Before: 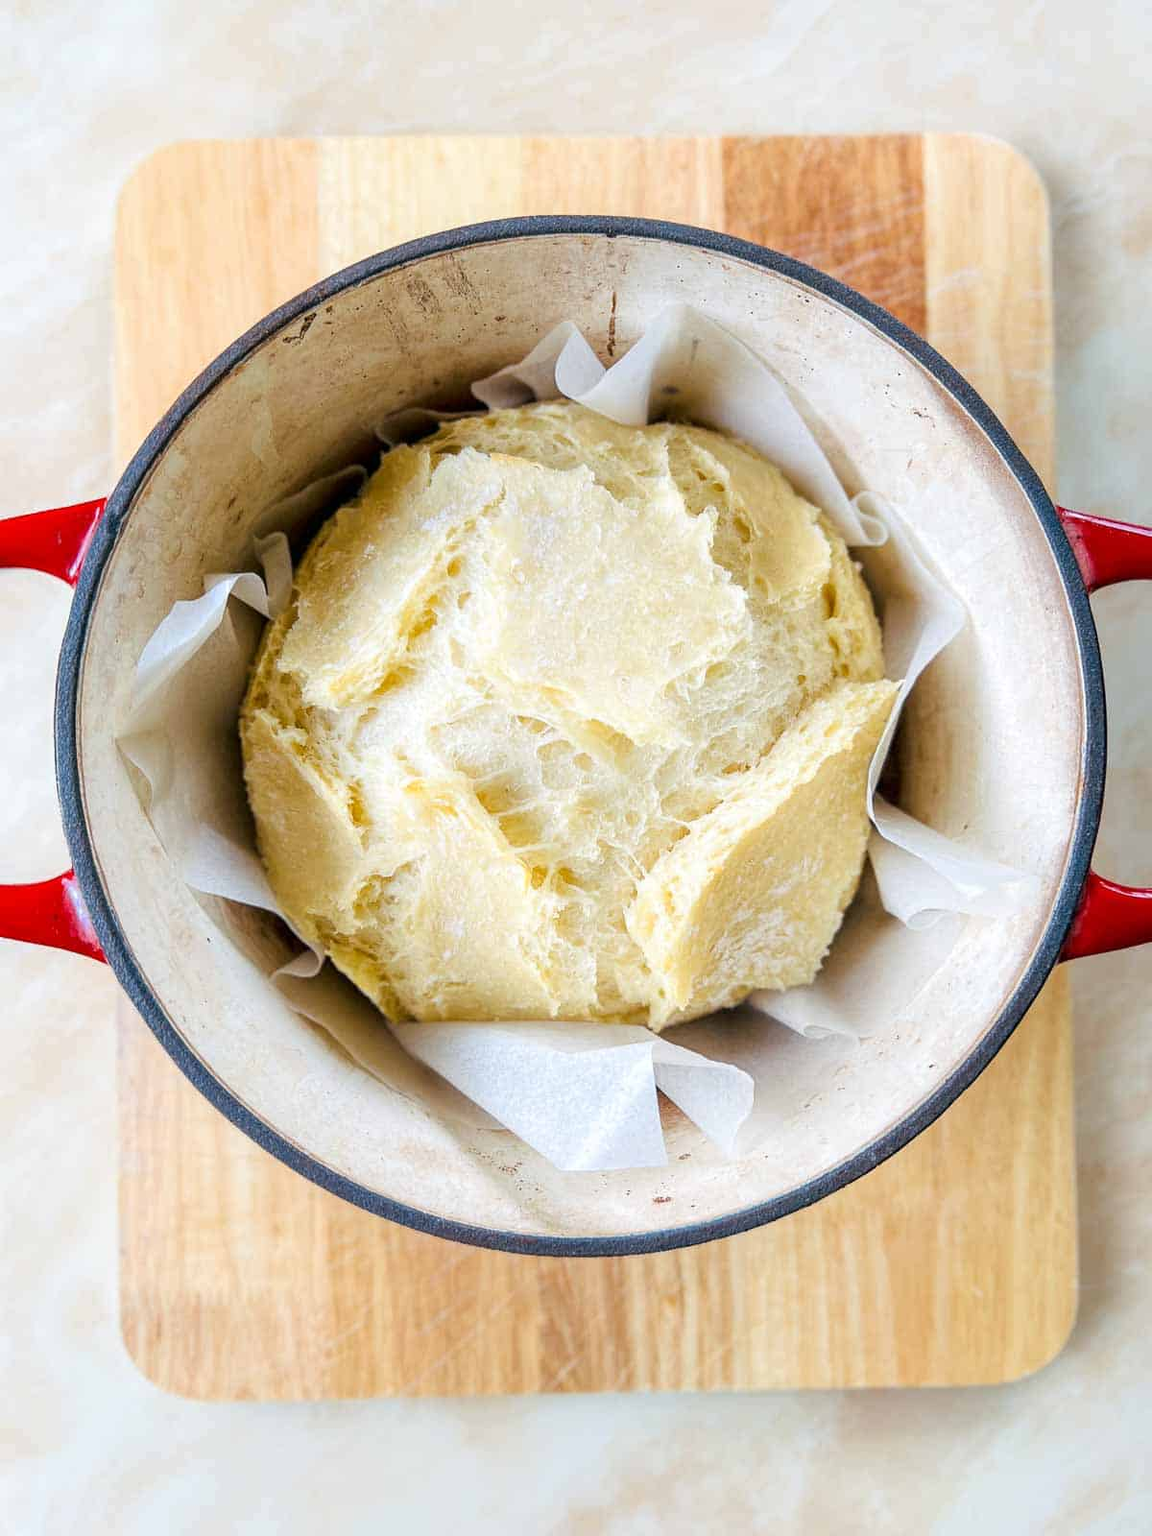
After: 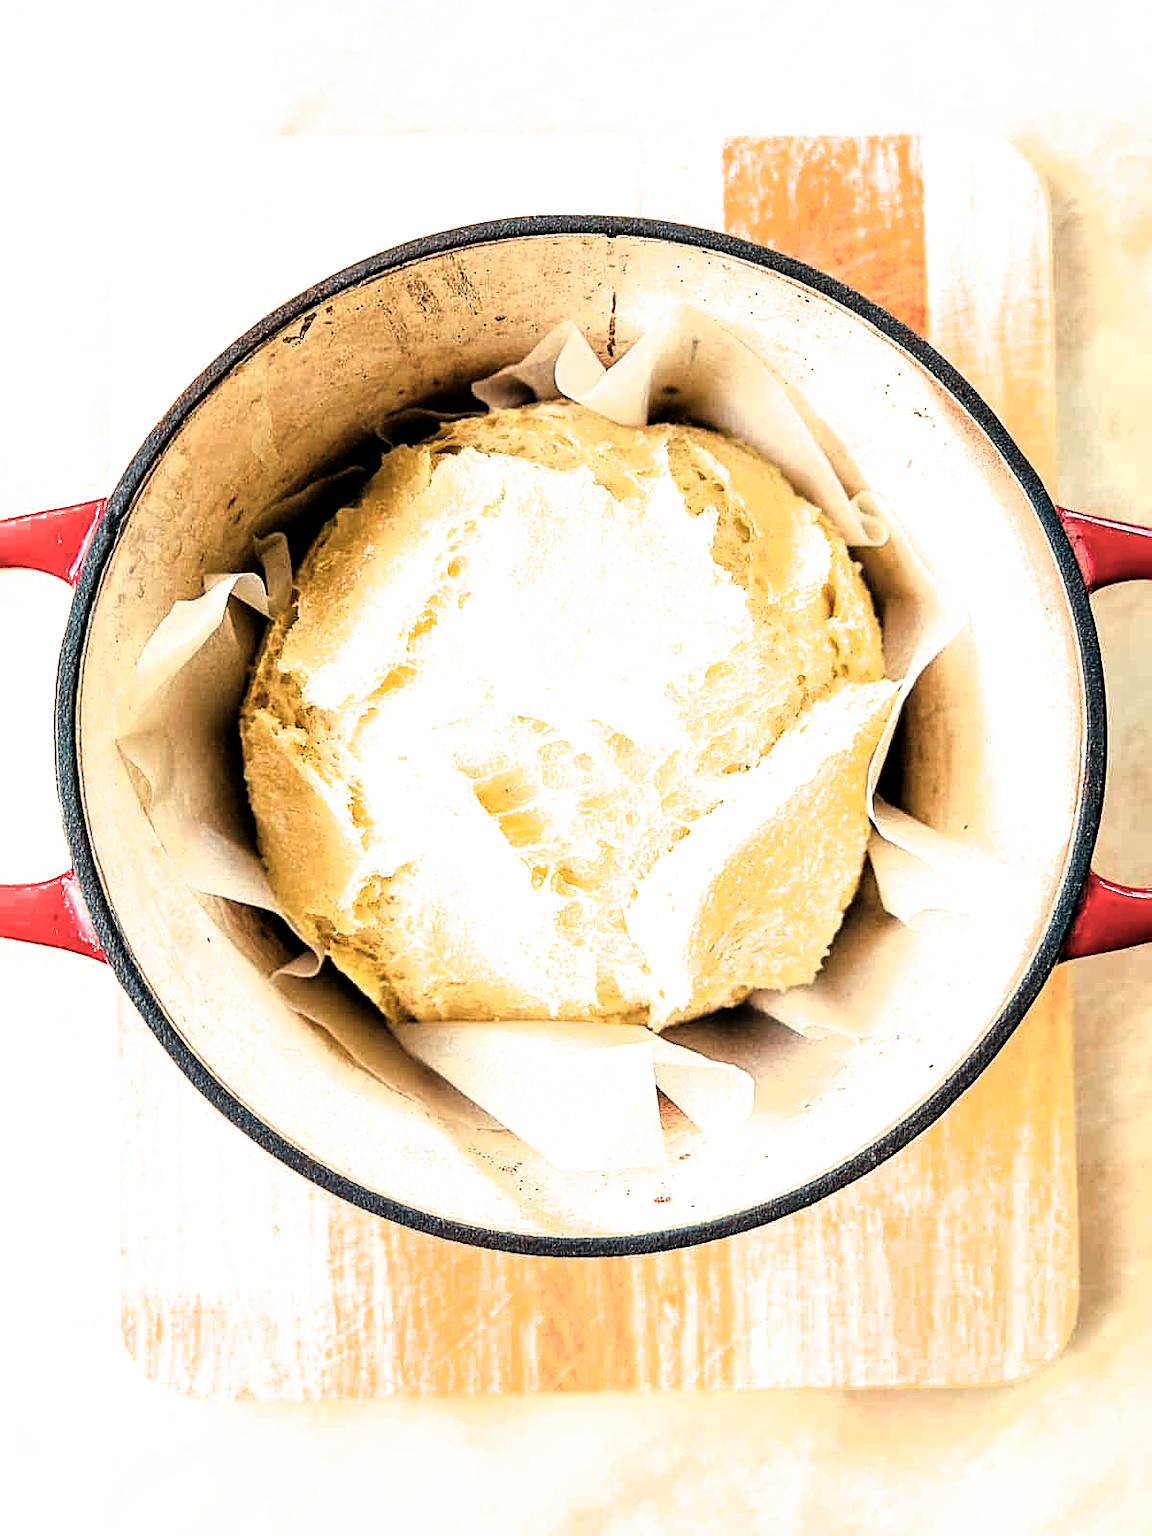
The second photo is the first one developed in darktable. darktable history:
filmic rgb: black relative exposure -8.2 EV, white relative exposure 2.2 EV, threshold 3 EV, hardness 7.11, latitude 85.74%, contrast 1.696, highlights saturation mix -4%, shadows ↔ highlights balance -2.69%, color science v5 (2021), contrast in shadows safe, contrast in highlights safe, enable highlight reconstruction true
sharpen: on, module defaults
white balance: red 1.123, blue 0.83
color balance rgb: linear chroma grading › shadows 19.44%, linear chroma grading › highlights 3.42%, linear chroma grading › mid-tones 10.16%
